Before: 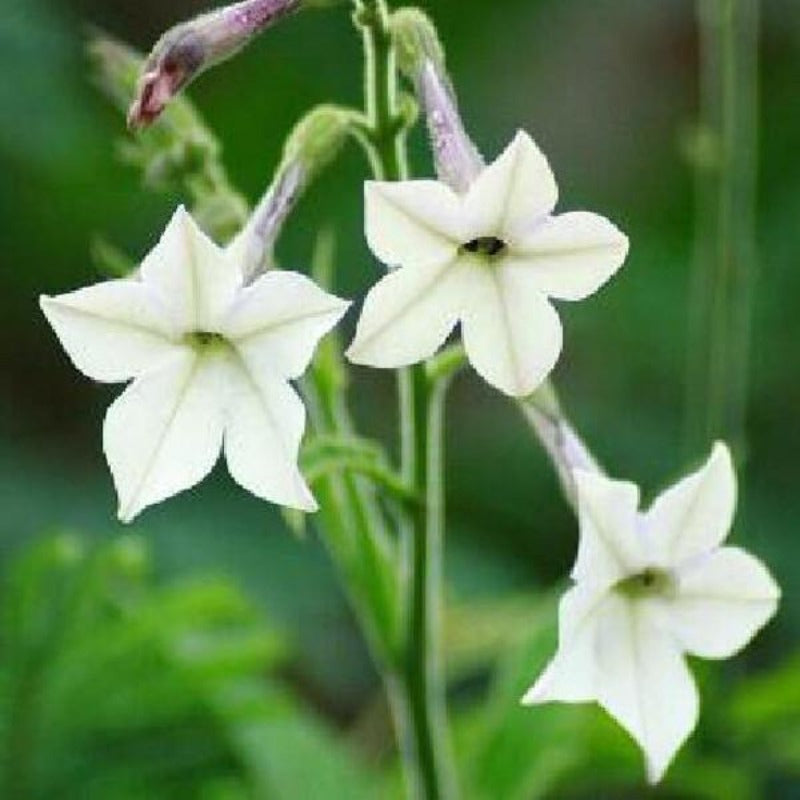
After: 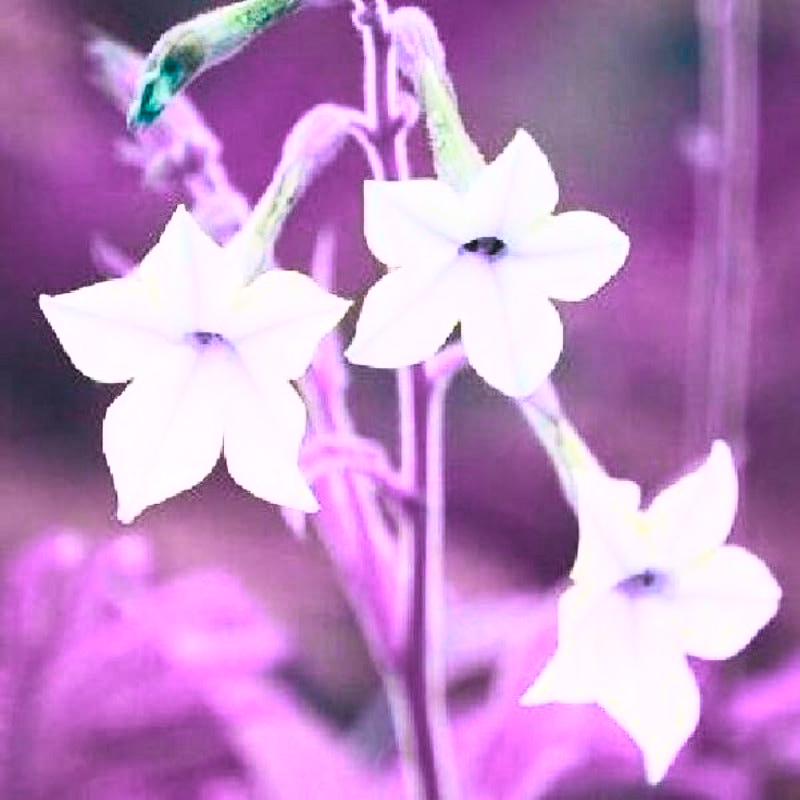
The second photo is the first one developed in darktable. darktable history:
color balance rgb: hue shift 180°, global vibrance 50%, contrast 0.32%
contrast brightness saturation: contrast 0.39, brightness 0.53
